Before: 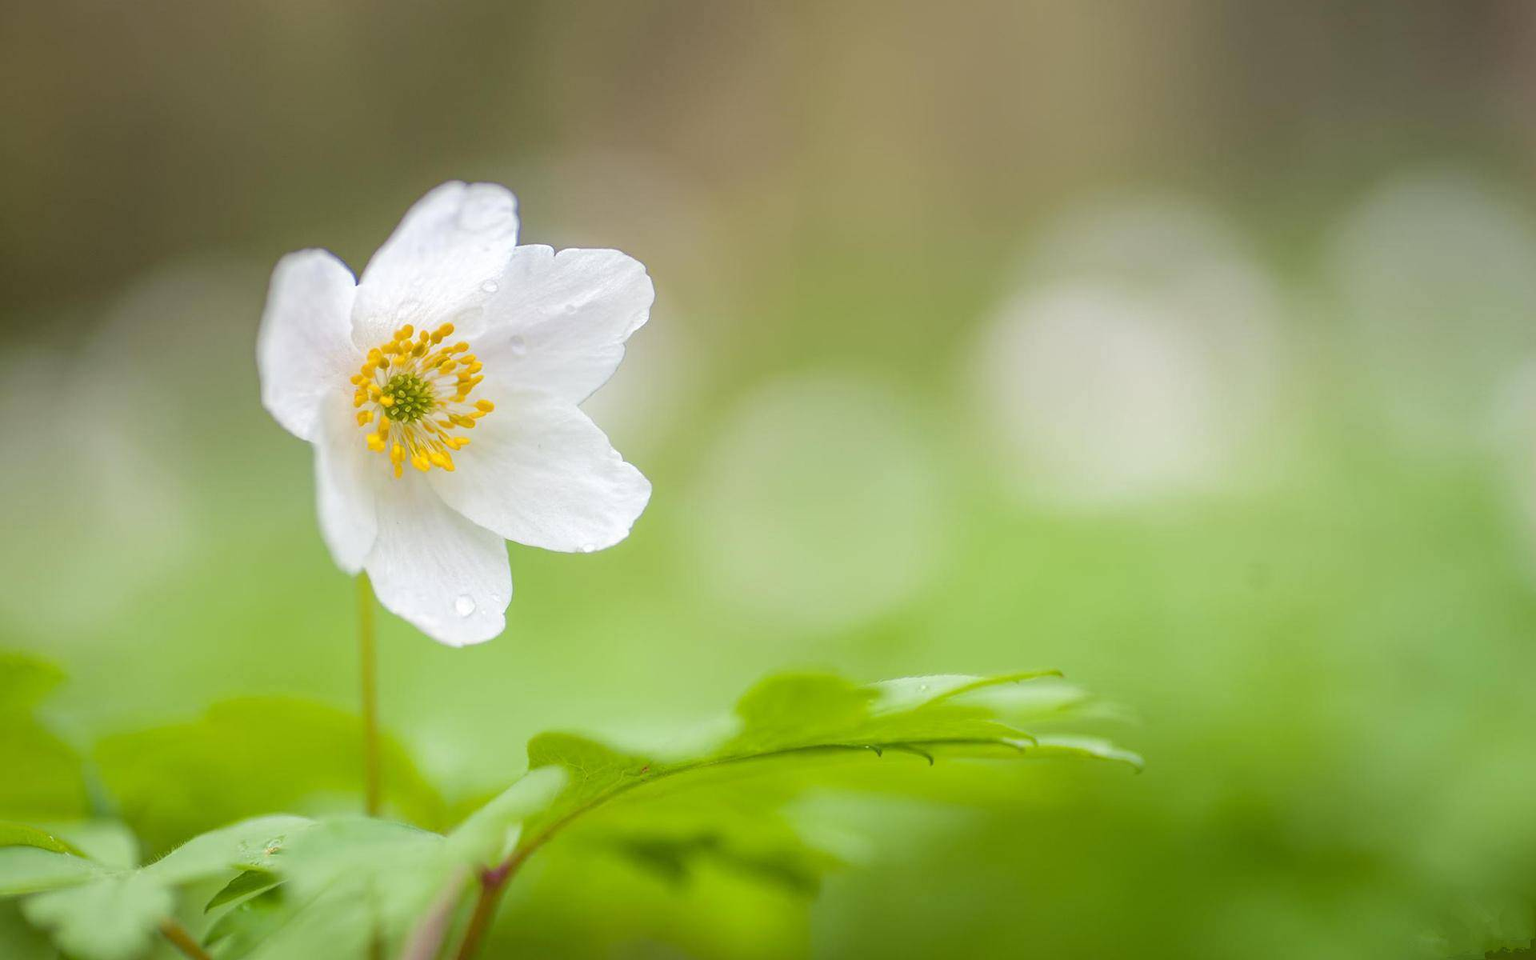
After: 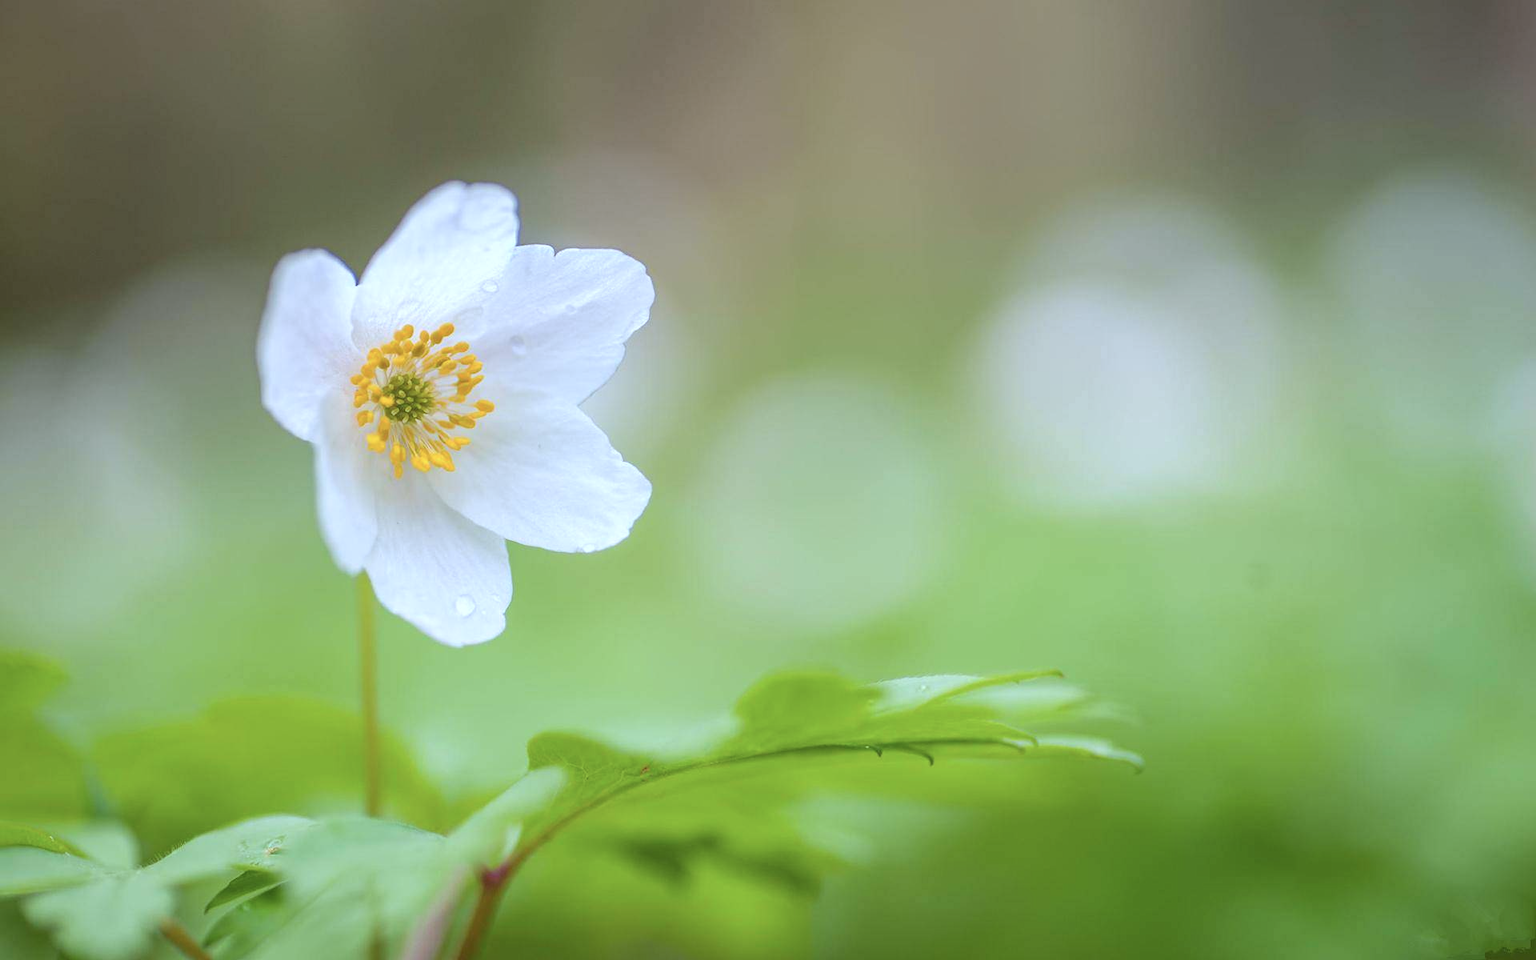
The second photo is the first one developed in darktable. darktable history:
color correction: highlights a* -2.05, highlights b* -18.43
